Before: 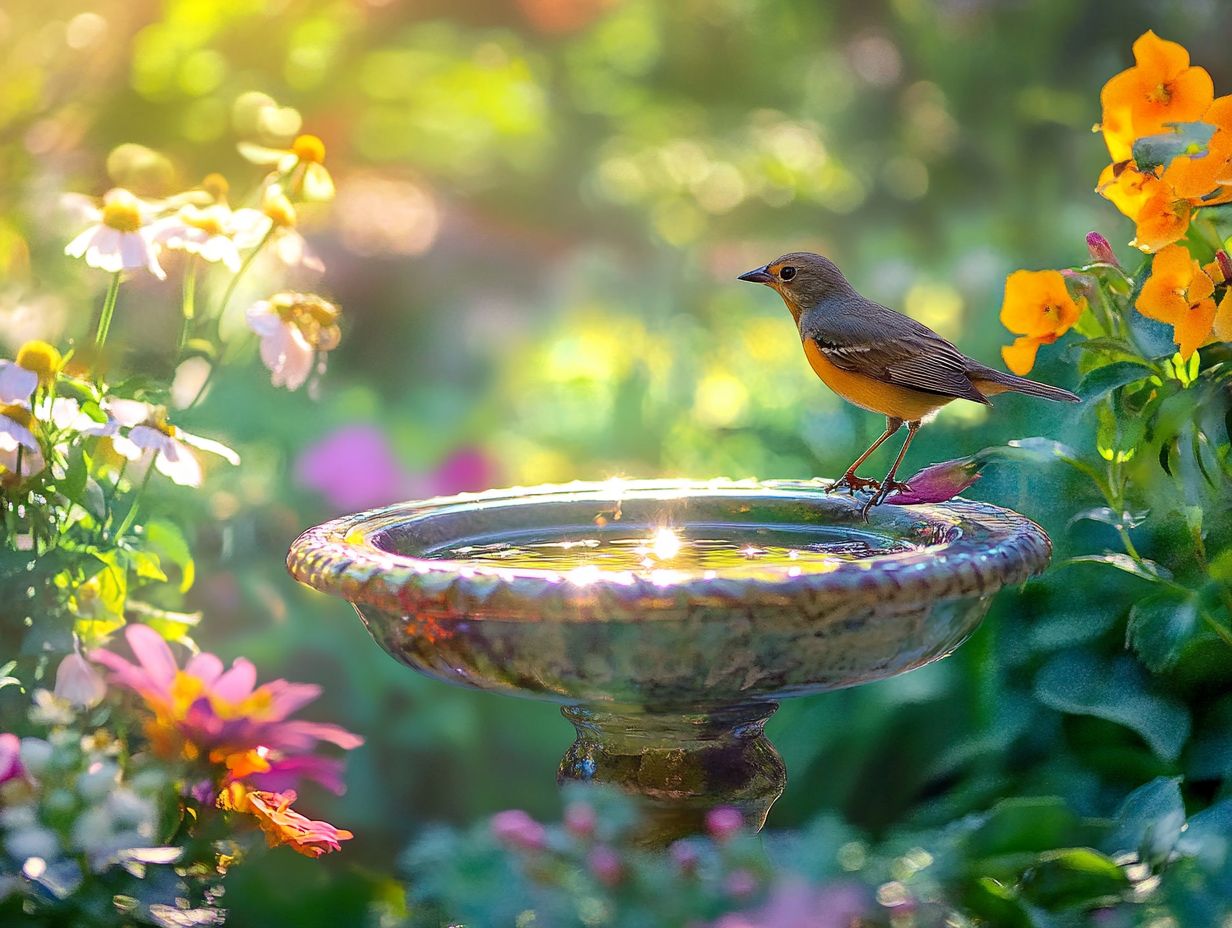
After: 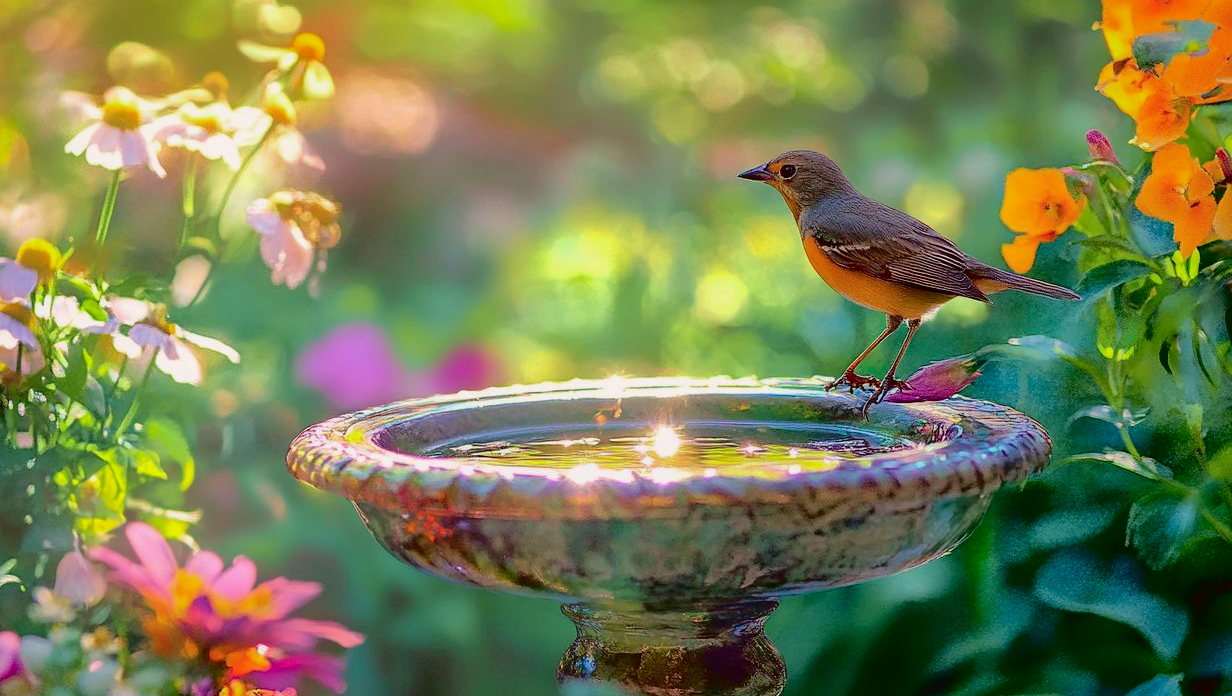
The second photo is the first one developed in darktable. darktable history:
local contrast: mode bilateral grid, contrast 10, coarseness 25, detail 115%, midtone range 0.2
crop: top 11.038%, bottom 13.962%
shadows and highlights: on, module defaults
tone curve: curves: ch0 [(0, 0.013) (0.181, 0.074) (0.337, 0.304) (0.498, 0.485) (0.78, 0.742) (0.993, 0.954)]; ch1 [(0, 0) (0.294, 0.184) (0.359, 0.34) (0.362, 0.35) (0.43, 0.41) (0.469, 0.463) (0.495, 0.502) (0.54, 0.563) (0.612, 0.641) (1, 1)]; ch2 [(0, 0) (0.44, 0.437) (0.495, 0.502) (0.524, 0.534) (0.557, 0.56) (0.634, 0.654) (0.728, 0.722) (1, 1)], color space Lab, independent channels, preserve colors none
tone equalizer: -8 EV -1.84 EV, -7 EV -1.16 EV, -6 EV -1.62 EV, smoothing diameter 25%, edges refinement/feathering 10, preserve details guided filter
